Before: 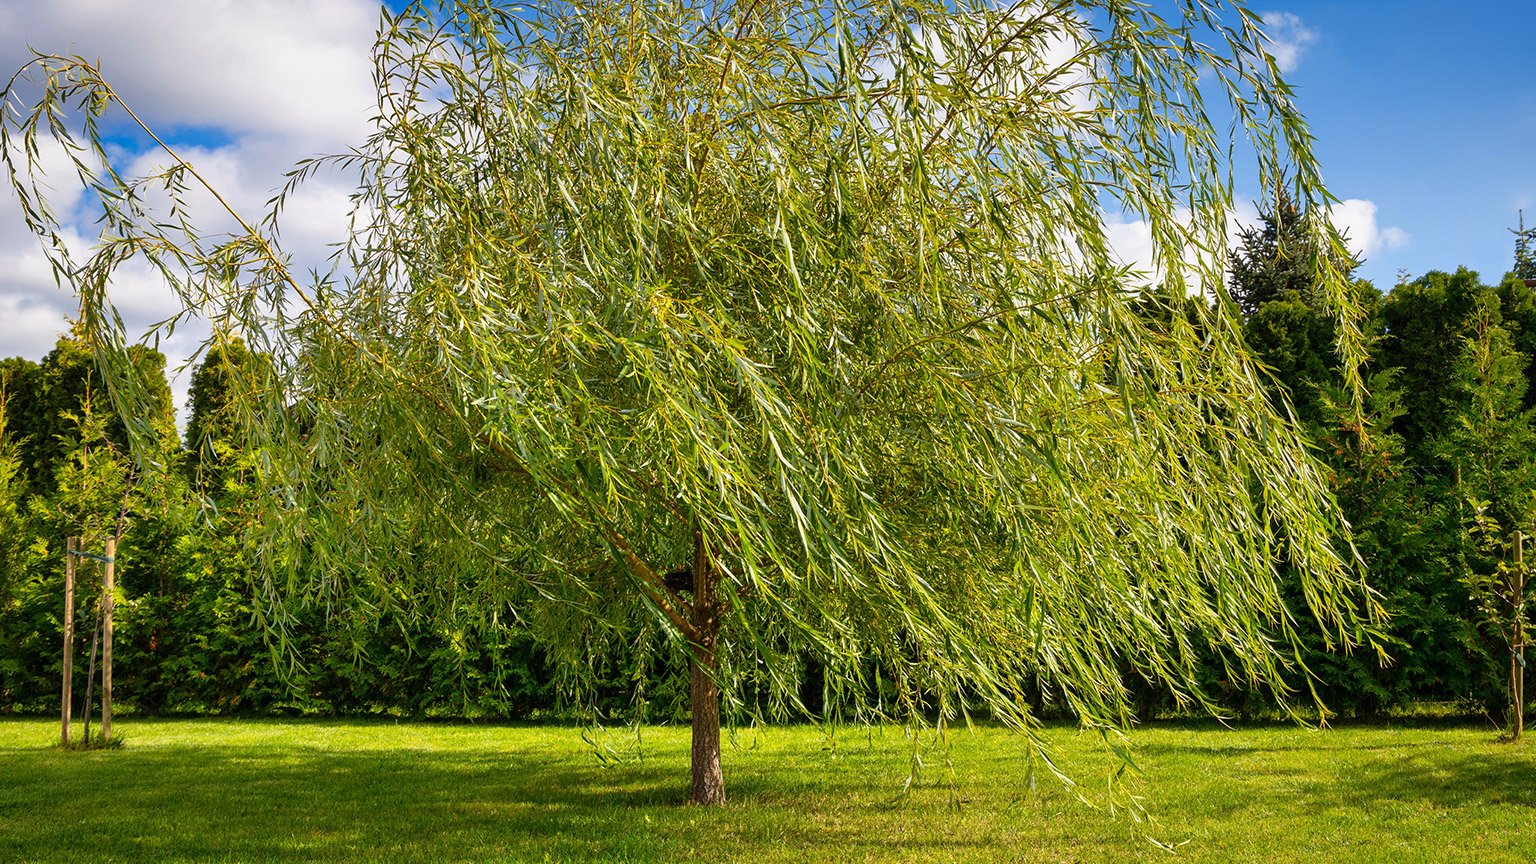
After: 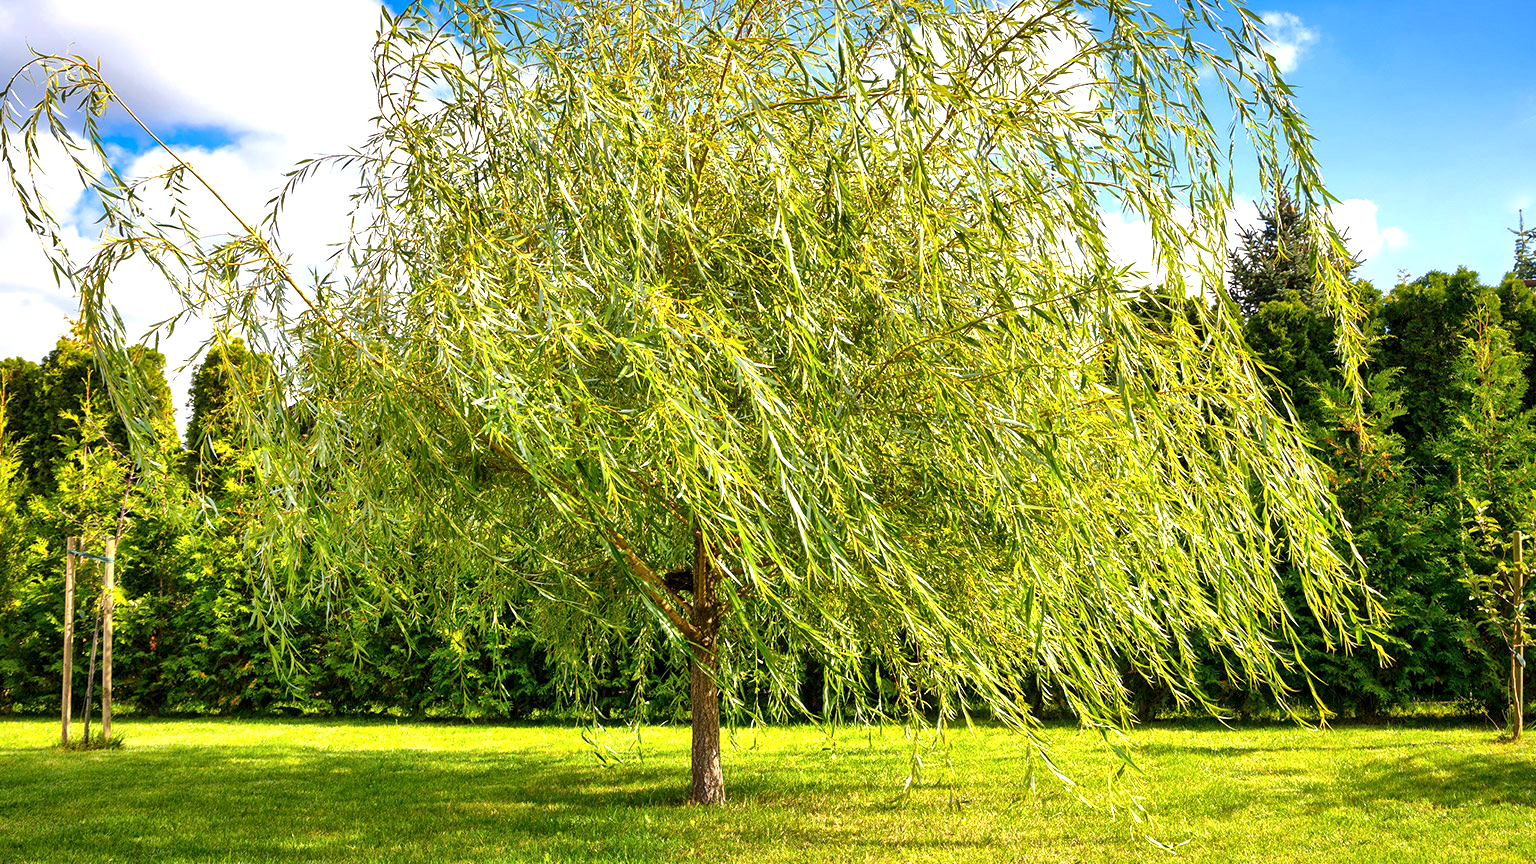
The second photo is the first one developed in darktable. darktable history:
local contrast: mode bilateral grid, contrast 20, coarseness 50, detail 132%, midtone range 0.2
exposure: exposure 0.935 EV, compensate highlight preservation false
